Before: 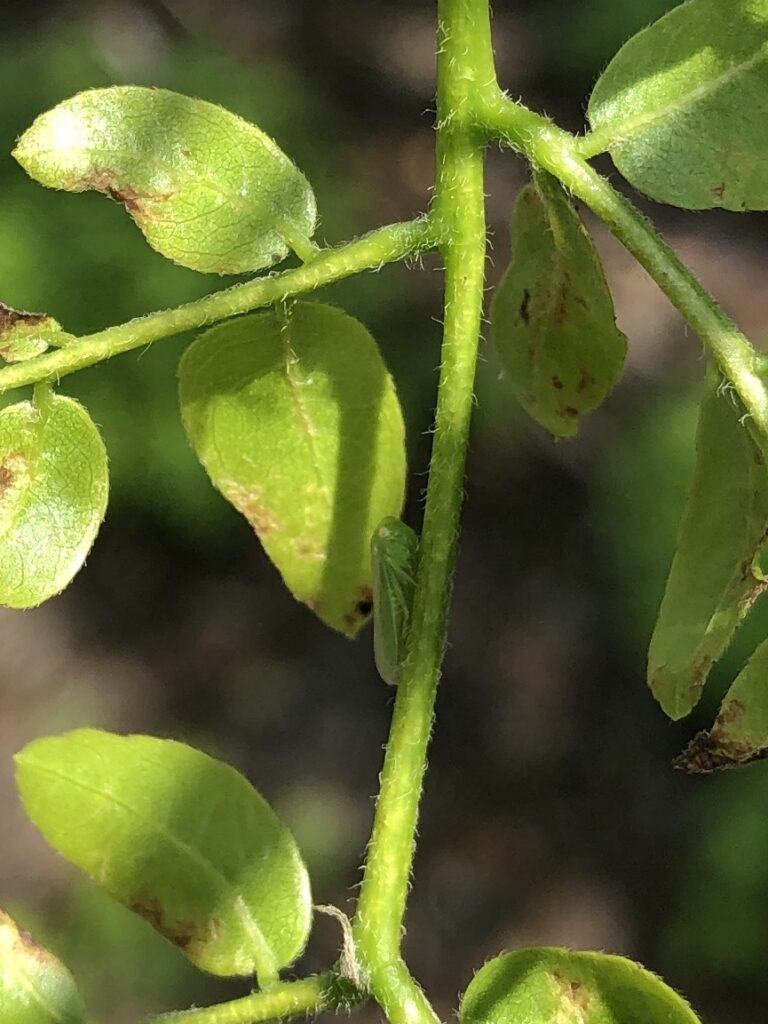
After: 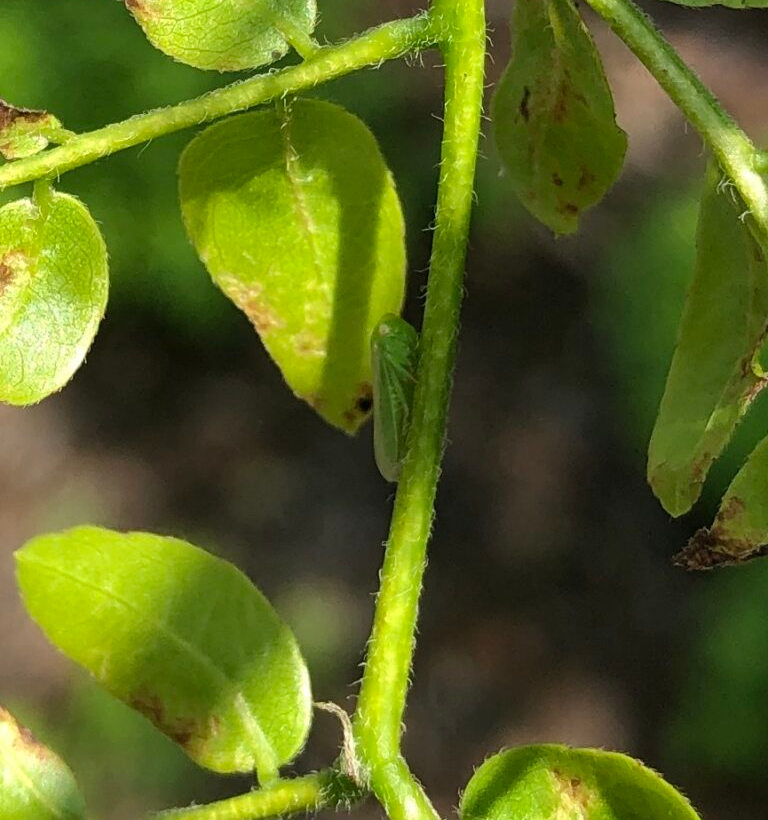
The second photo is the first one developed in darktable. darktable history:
crop and rotate: top 19.891%
